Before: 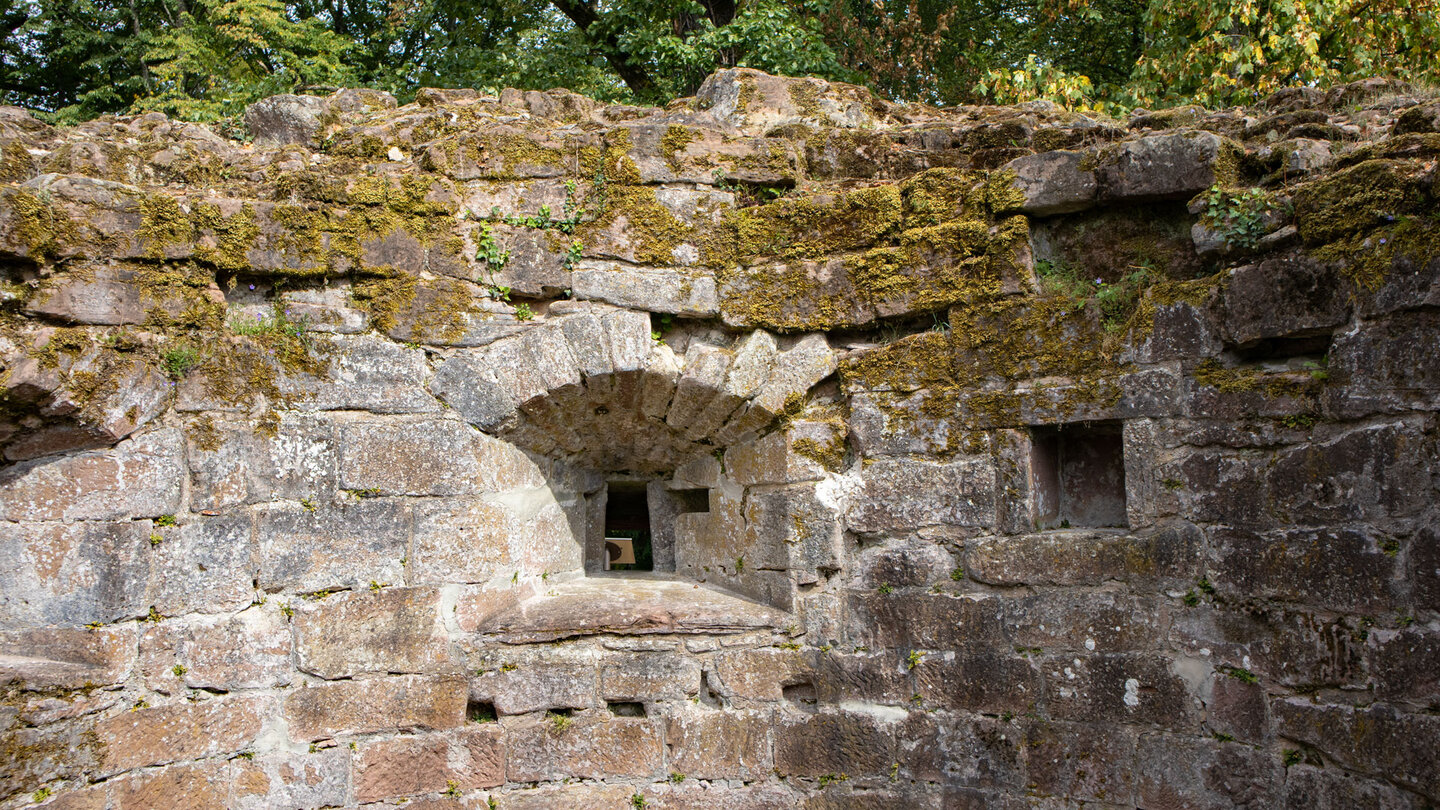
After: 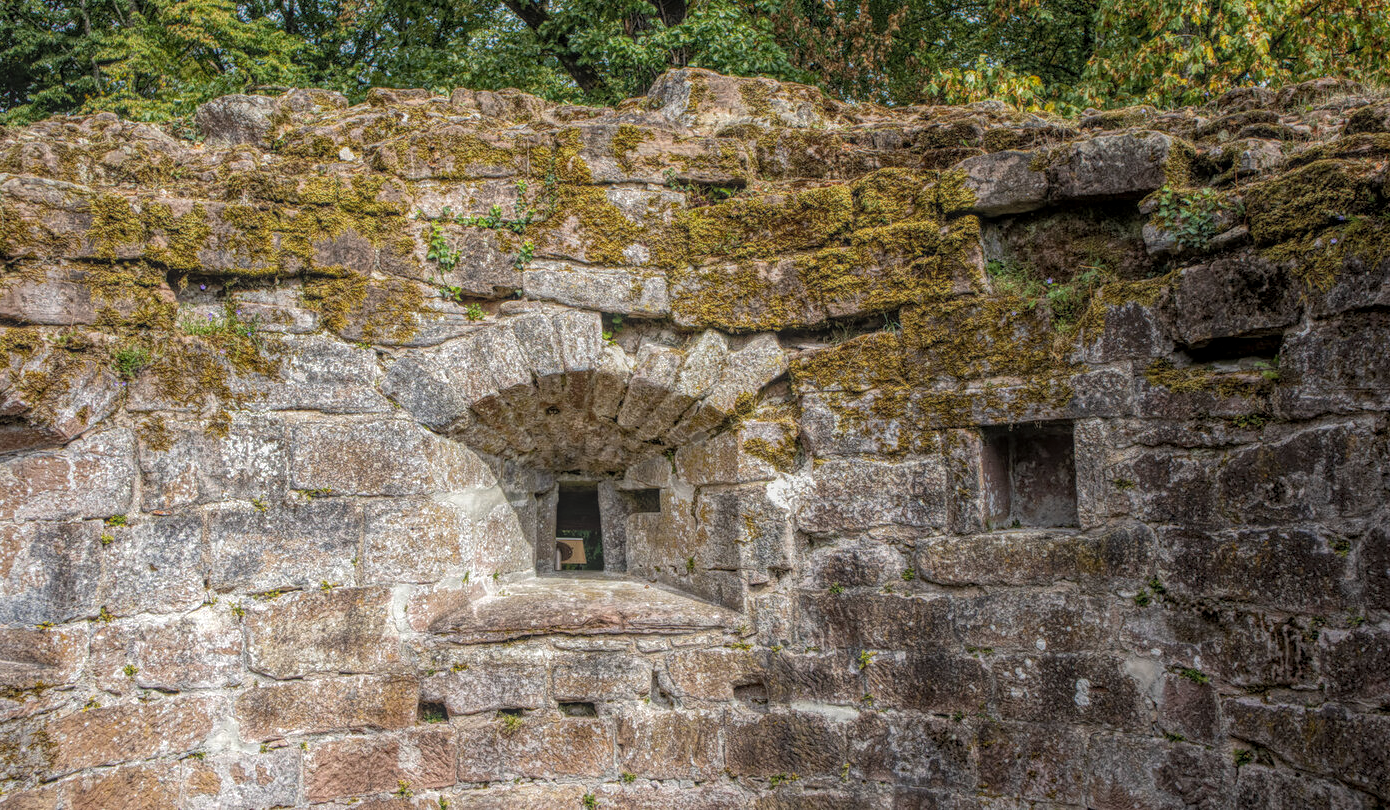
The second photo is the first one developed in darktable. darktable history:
crop and rotate: left 3.472%
local contrast: highlights 20%, shadows 26%, detail 200%, midtone range 0.2
shadows and highlights: shadows 25.09, highlights -23.43
contrast brightness saturation: saturation -0.07
